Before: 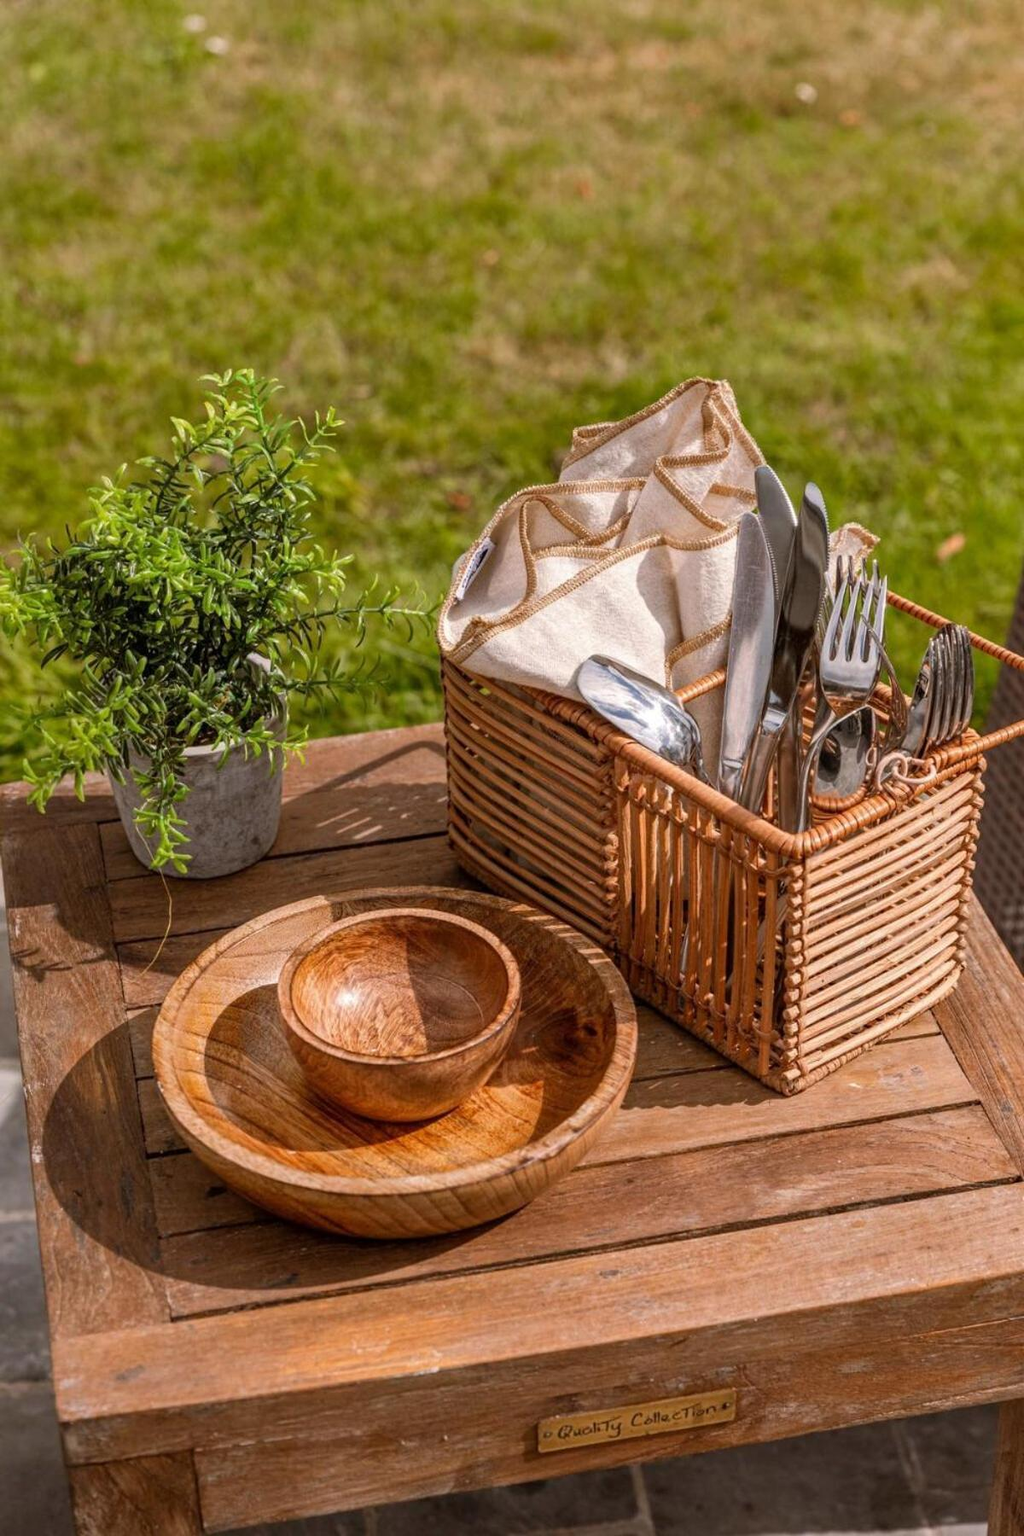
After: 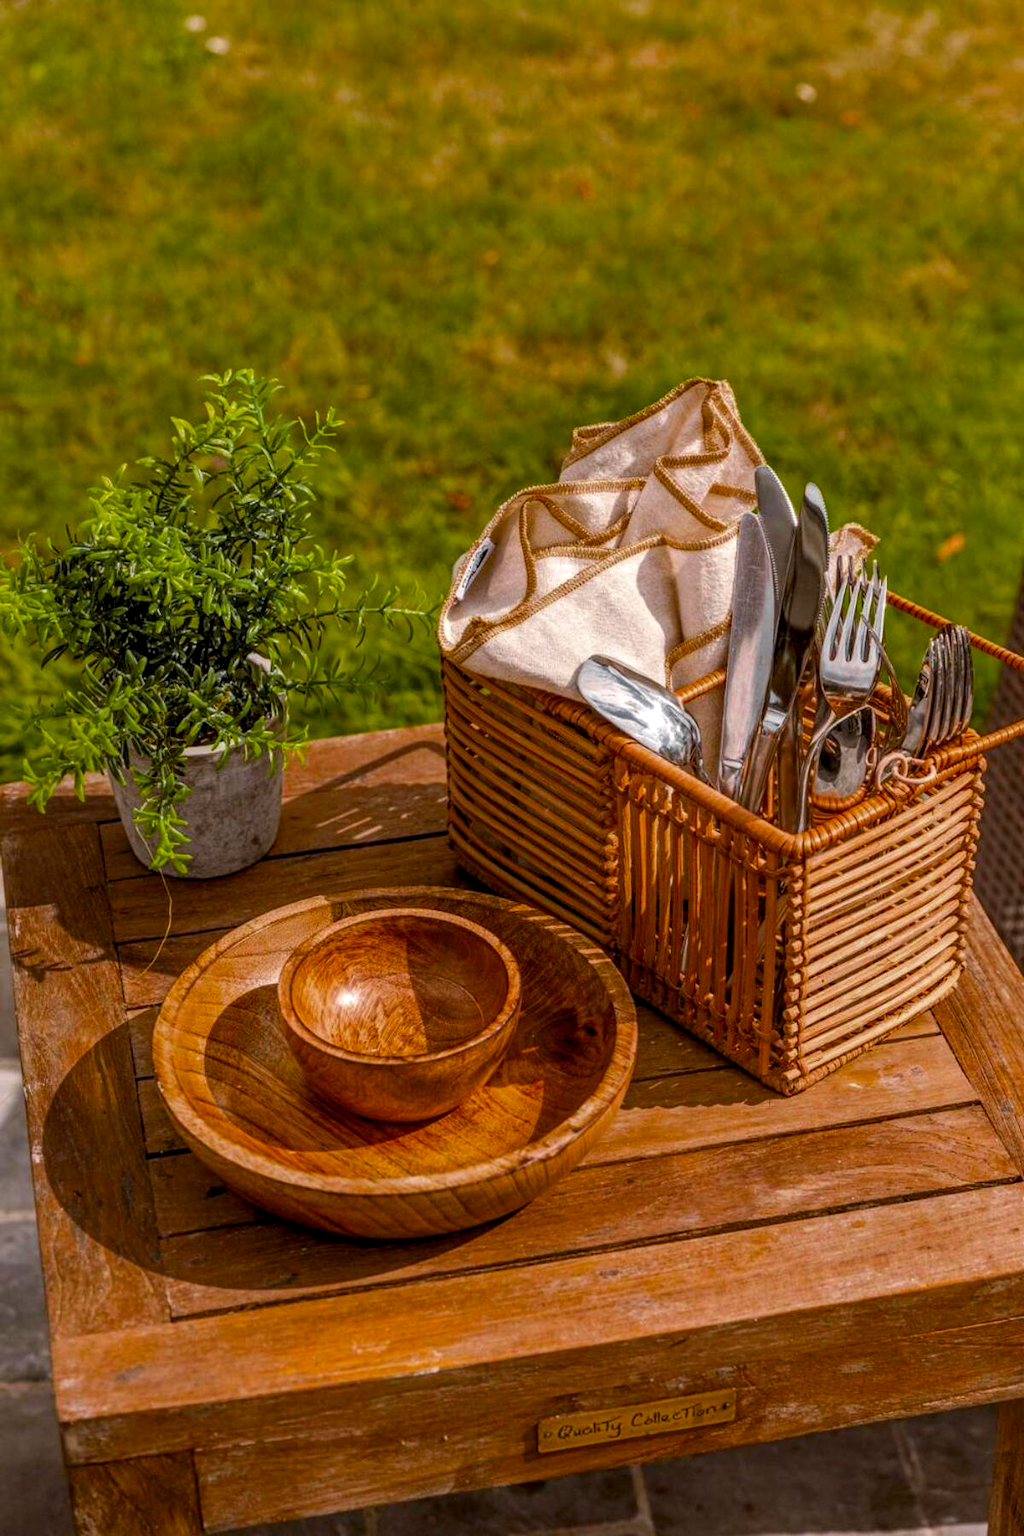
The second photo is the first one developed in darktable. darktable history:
local contrast: detail 130%
color balance rgb: linear chroma grading › global chroma 15%, perceptual saturation grading › global saturation 30%
color zones: curves: ch0 [(0.004, 0.388) (0.125, 0.392) (0.25, 0.404) (0.375, 0.5) (0.5, 0.5) (0.625, 0.5) (0.75, 0.5) (0.875, 0.5)]; ch1 [(0, 0.5) (0.125, 0.5) (0.25, 0.5) (0.375, 0.124) (0.524, 0.124) (0.645, 0.128) (0.789, 0.132) (0.914, 0.096) (0.998, 0.068)]
